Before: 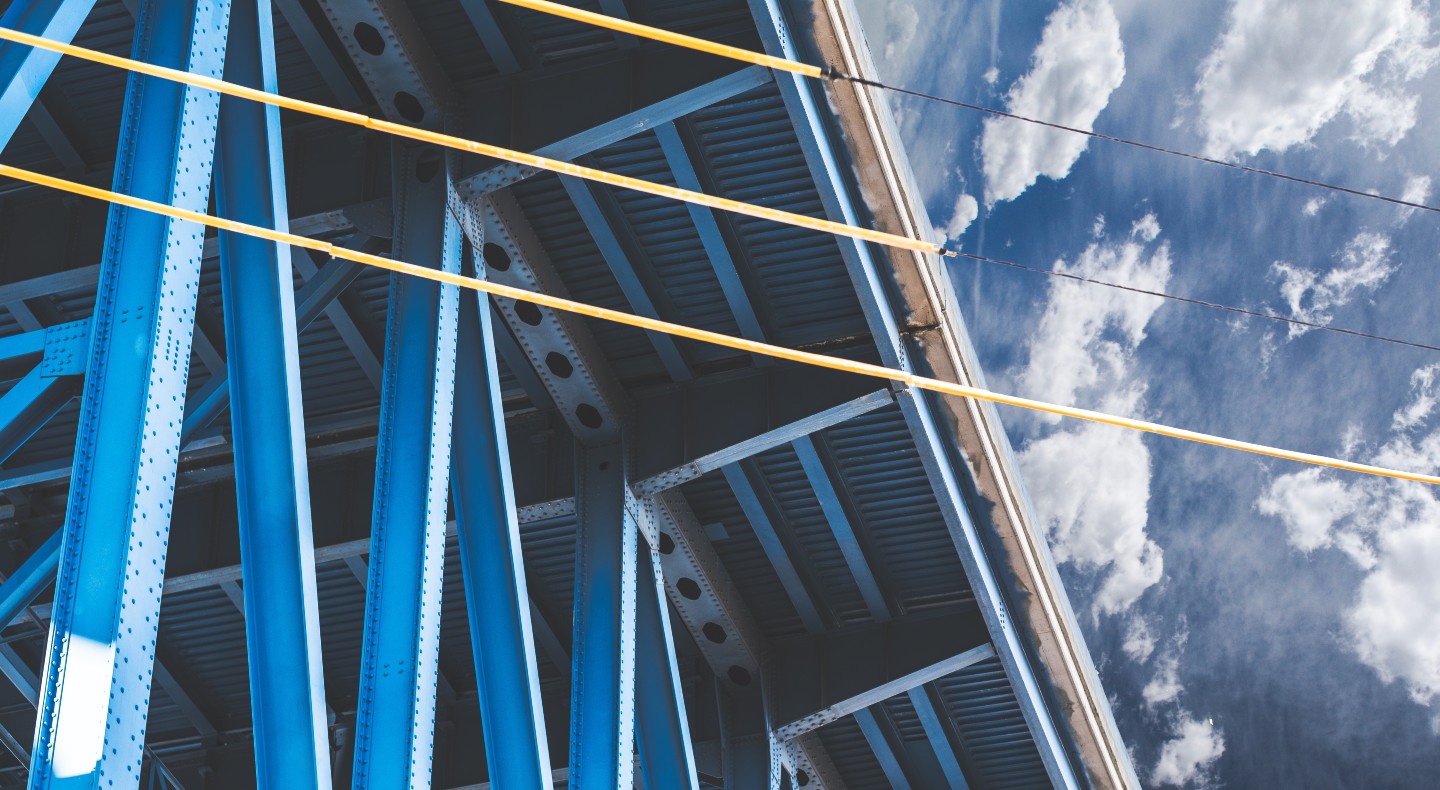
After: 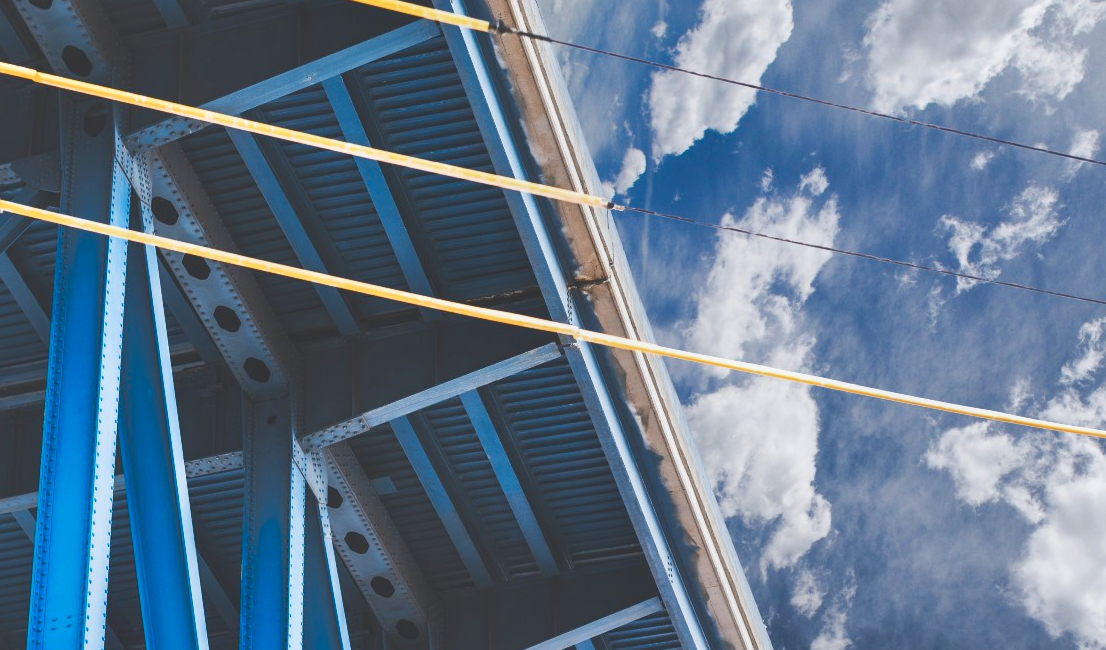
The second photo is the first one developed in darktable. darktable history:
contrast equalizer: octaves 7, y [[0.6 ×6], [0.55 ×6], [0 ×6], [0 ×6], [0 ×6]], mix -0.3
shadows and highlights: shadows 52.42, soften with gaussian
crop: left 23.095%, top 5.827%, bottom 11.854%
color balance rgb: perceptual saturation grading › global saturation 20%, perceptual saturation grading › highlights -25%, perceptual saturation grading › shadows 25%
